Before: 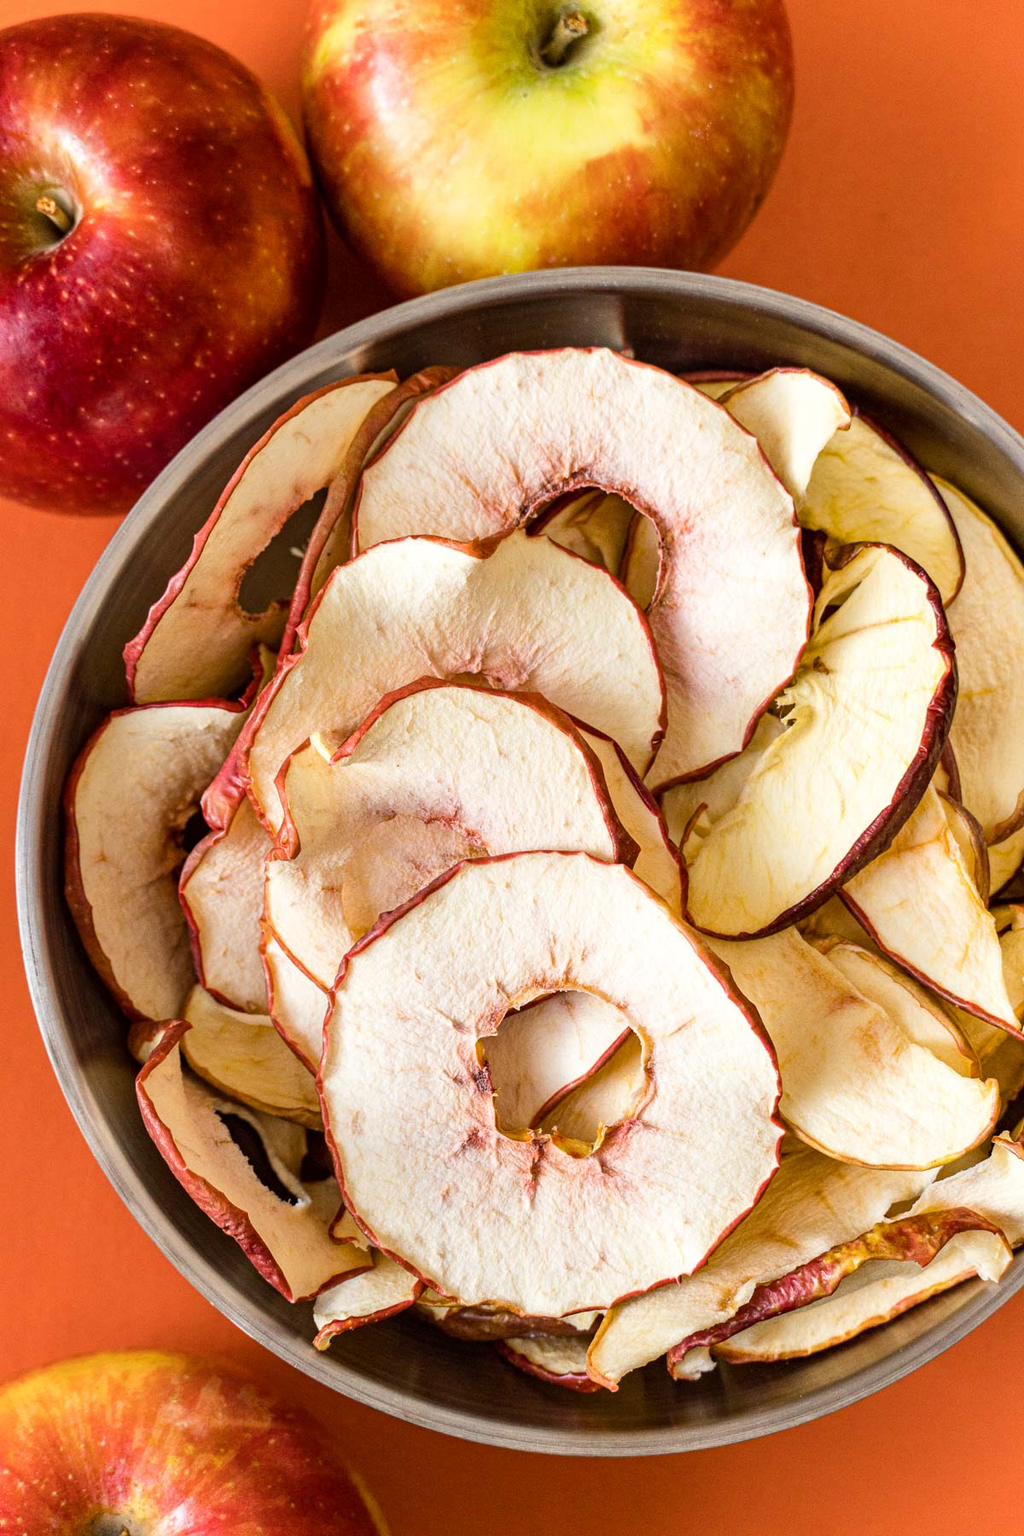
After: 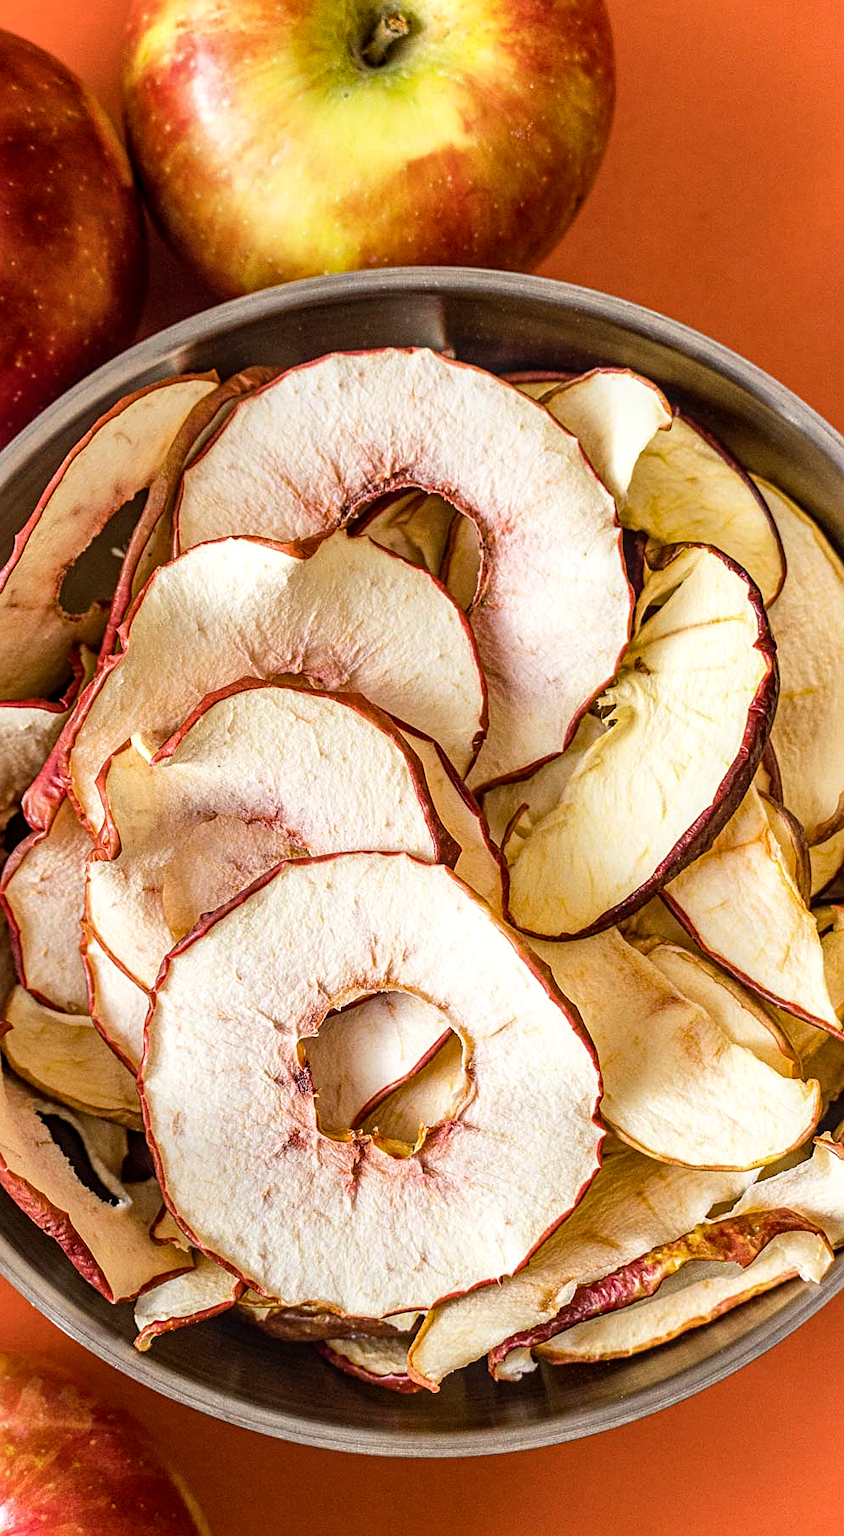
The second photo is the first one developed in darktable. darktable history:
crop: left 17.579%, bottom 0.026%
sharpen: on, module defaults
local contrast: on, module defaults
base curve: curves: ch0 [(0, 0) (0.303, 0.277) (1, 1)], preserve colors none
